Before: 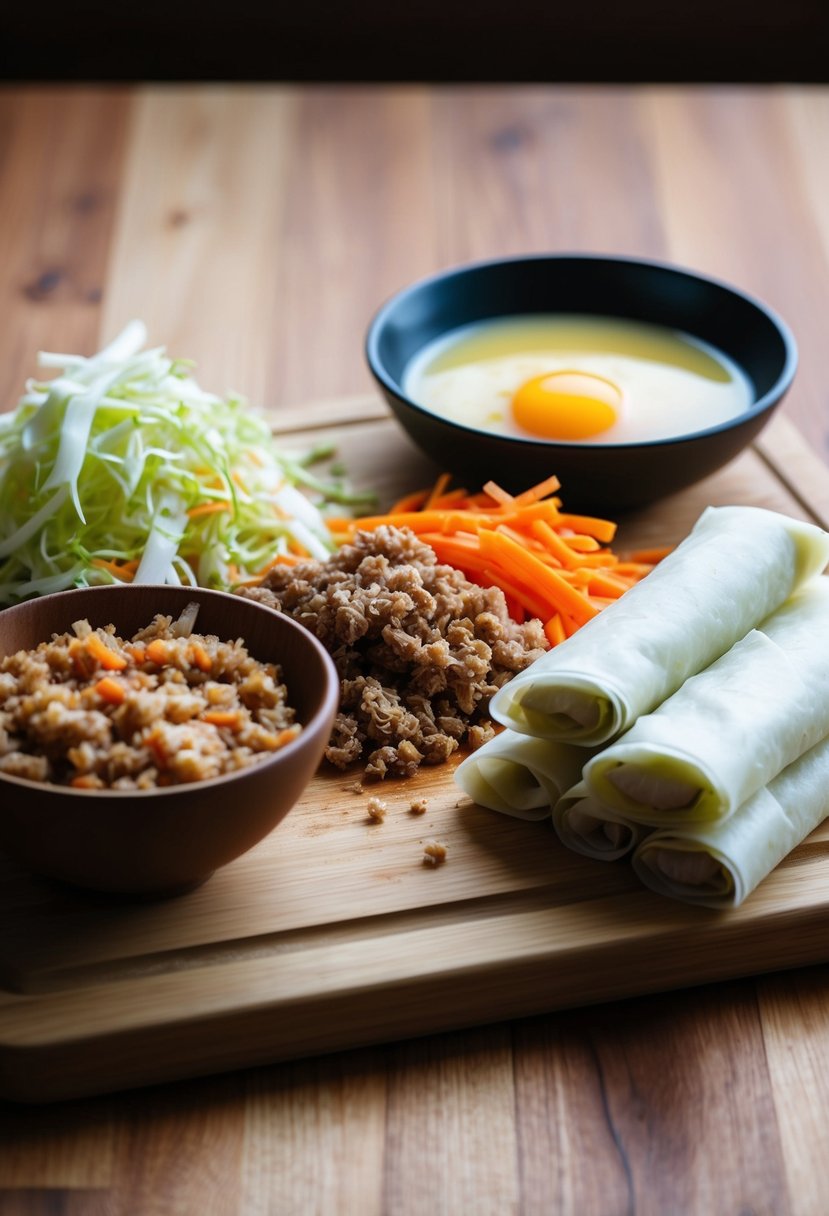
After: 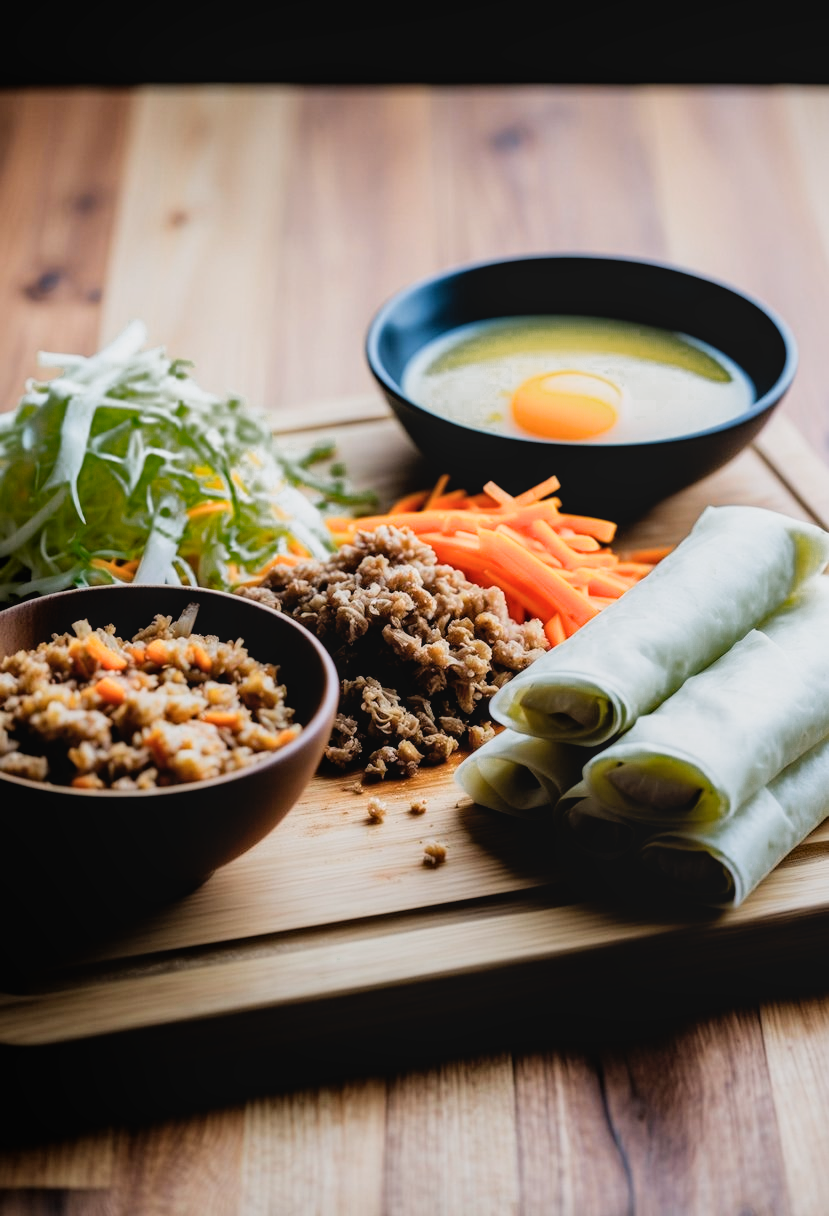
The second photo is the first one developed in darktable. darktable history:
filmic rgb: black relative exposure -5.15 EV, white relative exposure 3.52 EV, hardness 3.16, contrast 1.189, highlights saturation mix -49.97%
local contrast: detail 110%
color zones: curves: ch0 [(0.25, 0.5) (0.347, 0.092) (0.75, 0.5)]; ch1 [(0.25, 0.5) (0.33, 0.51) (0.75, 0.5)]
exposure: black level correction 0.004, exposure 0.416 EV, compensate exposure bias true, compensate highlight preservation false
